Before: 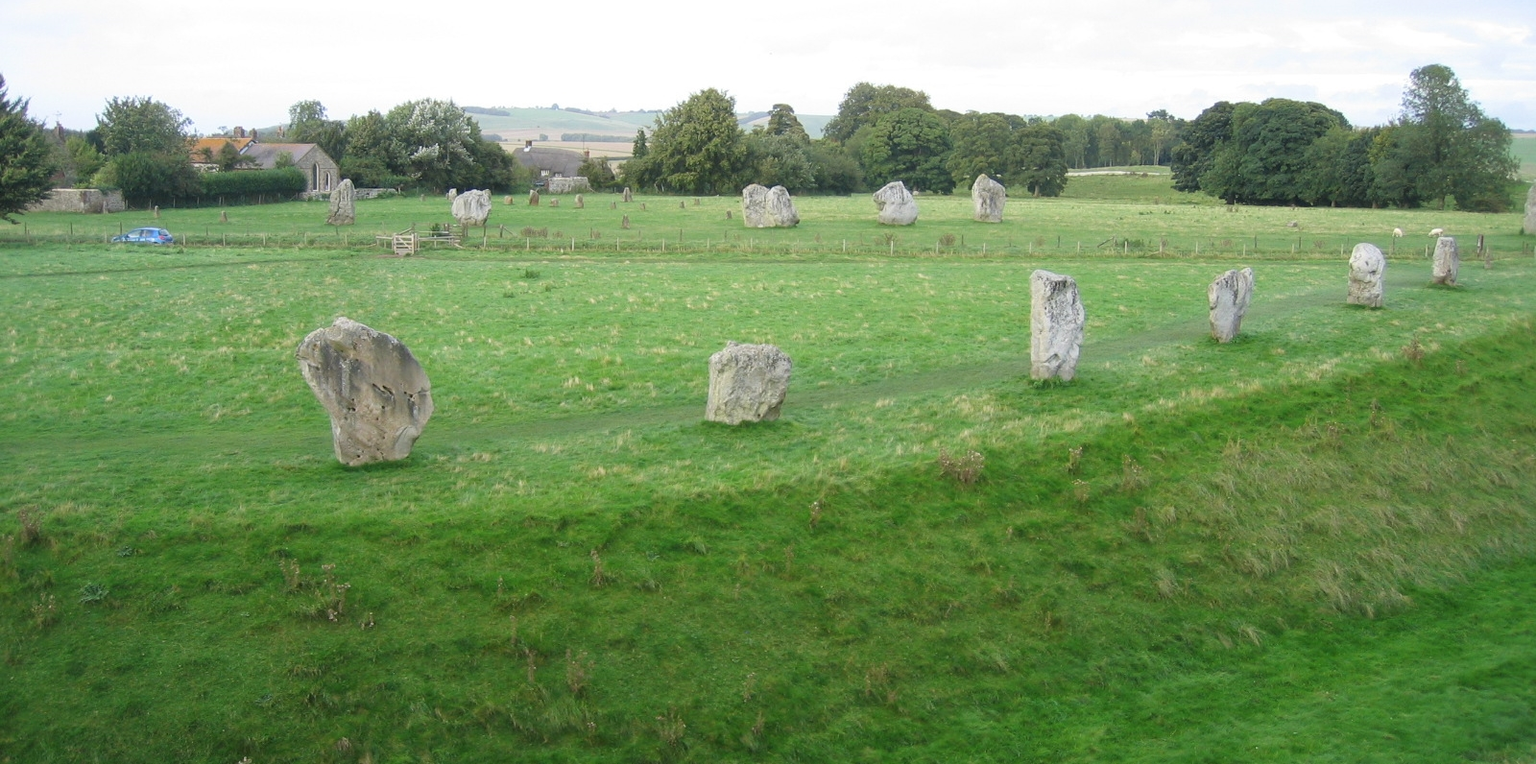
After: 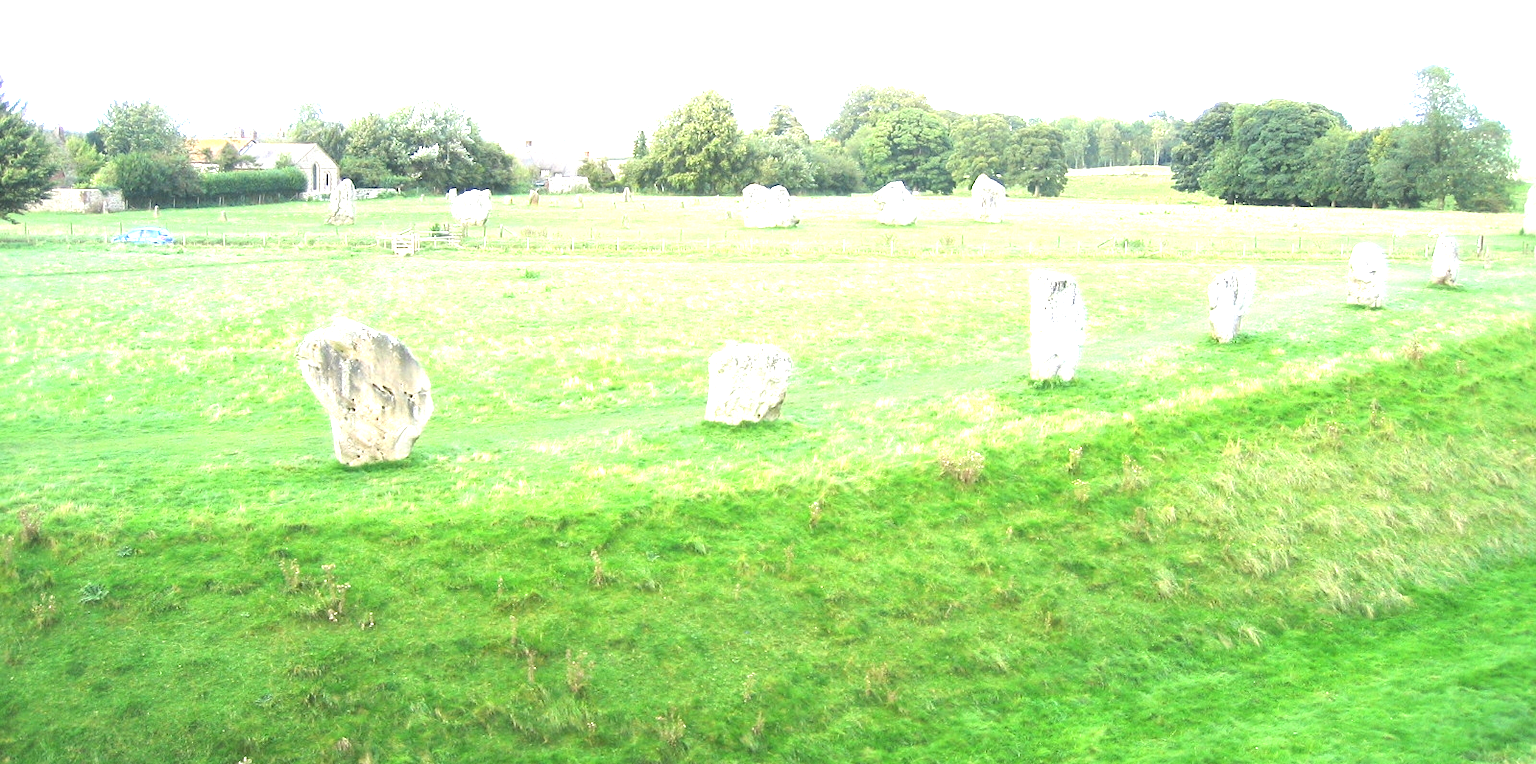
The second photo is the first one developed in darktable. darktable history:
exposure: exposure 2.003 EV, compensate highlight preservation false
